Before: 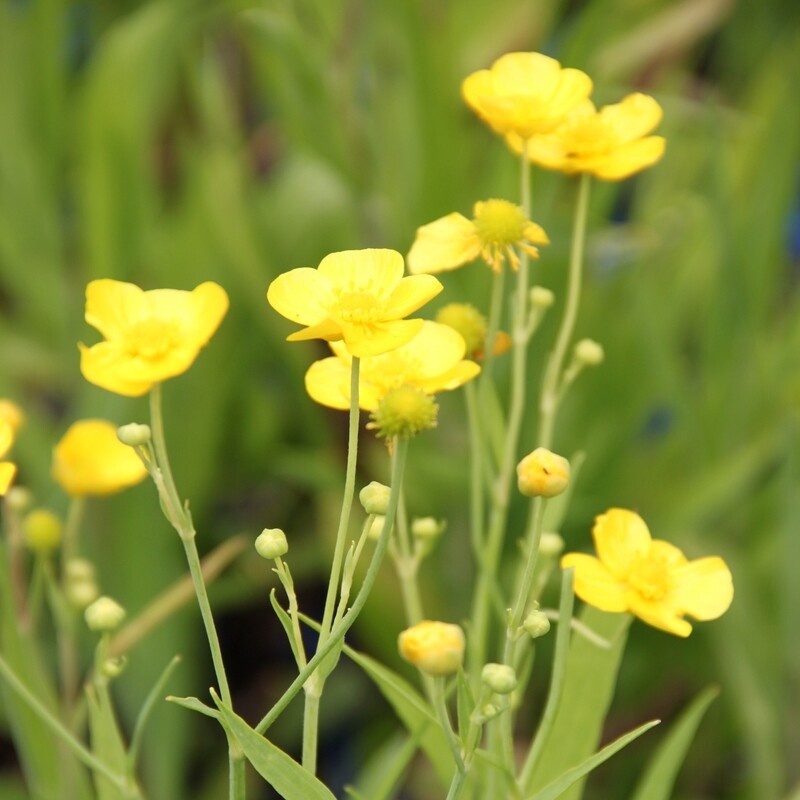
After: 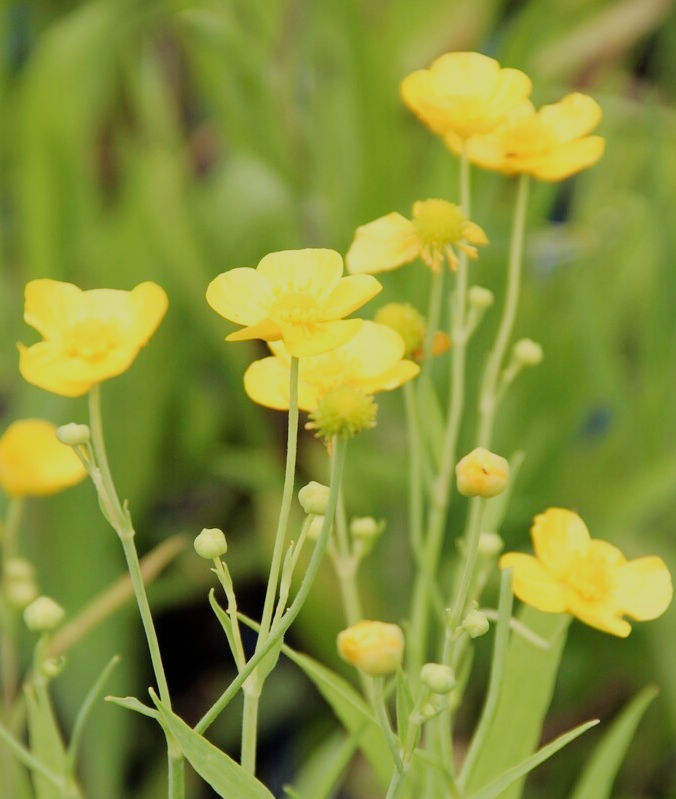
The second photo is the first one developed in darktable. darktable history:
exposure: exposure 0.299 EV, compensate highlight preservation false
filmic rgb: black relative exposure -7.1 EV, white relative exposure 5.37 EV, hardness 3.02
crop: left 7.626%, right 7.847%
